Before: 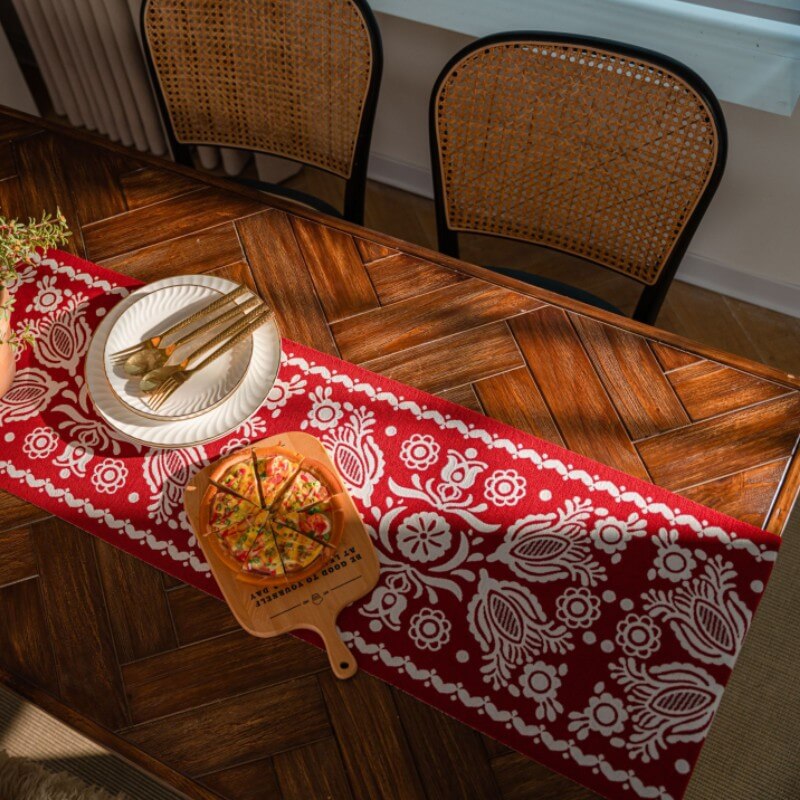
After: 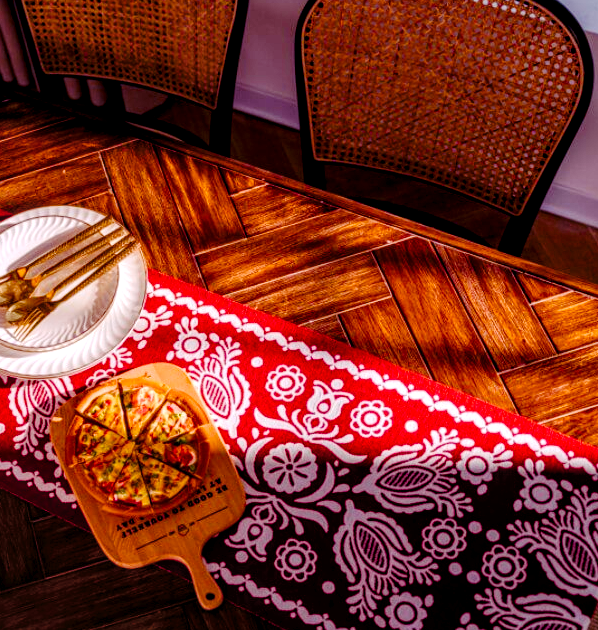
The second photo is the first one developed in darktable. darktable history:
crop: left 16.768%, top 8.653%, right 8.362%, bottom 12.485%
tone curve: curves: ch0 [(0, 0) (0.003, 0.02) (0.011, 0.023) (0.025, 0.028) (0.044, 0.045) (0.069, 0.063) (0.1, 0.09) (0.136, 0.122) (0.177, 0.166) (0.224, 0.223) (0.277, 0.297) (0.335, 0.384) (0.399, 0.461) (0.468, 0.549) (0.543, 0.632) (0.623, 0.705) (0.709, 0.772) (0.801, 0.844) (0.898, 0.91) (1, 1)], preserve colors none
tone equalizer: on, module defaults
local contrast: highlights 61%, detail 143%, midtone range 0.428
white balance: red 1.042, blue 1.17
color balance rgb: shadows lift › luminance -21.66%, shadows lift › chroma 8.98%, shadows lift › hue 283.37°, power › chroma 1.05%, power › hue 25.59°, highlights gain › luminance 6.08%, highlights gain › chroma 2.55%, highlights gain › hue 90°, global offset › luminance -0.87%, perceptual saturation grading › global saturation 25%, perceptual saturation grading › highlights -28.39%, perceptual saturation grading › shadows 33.98%
